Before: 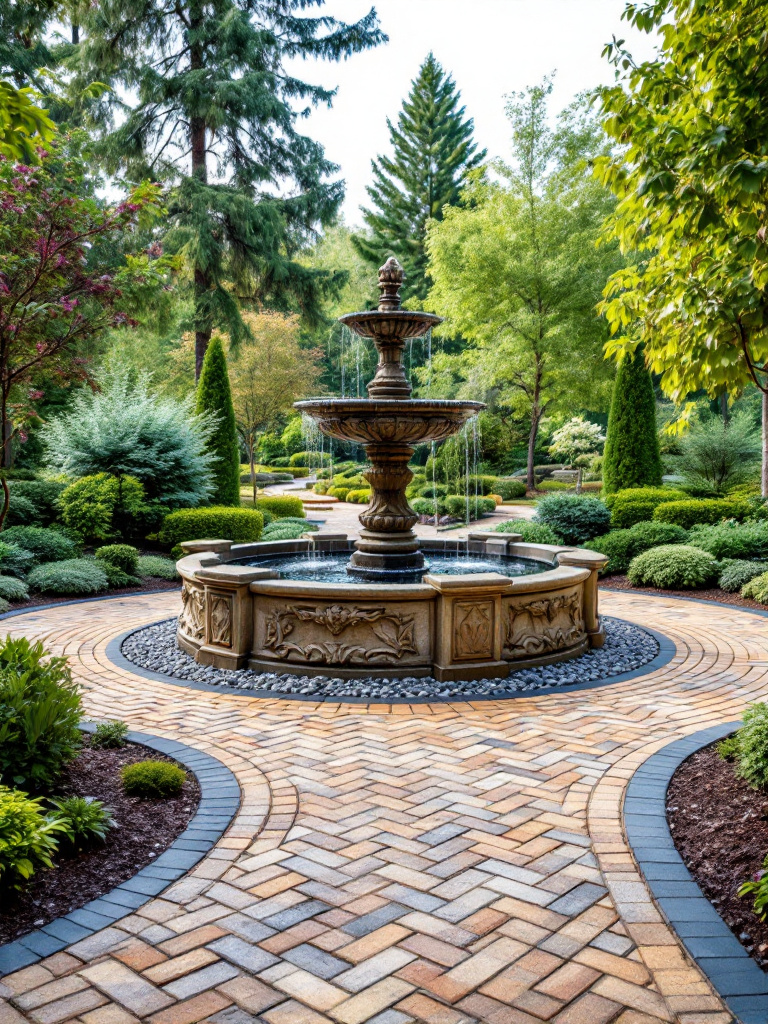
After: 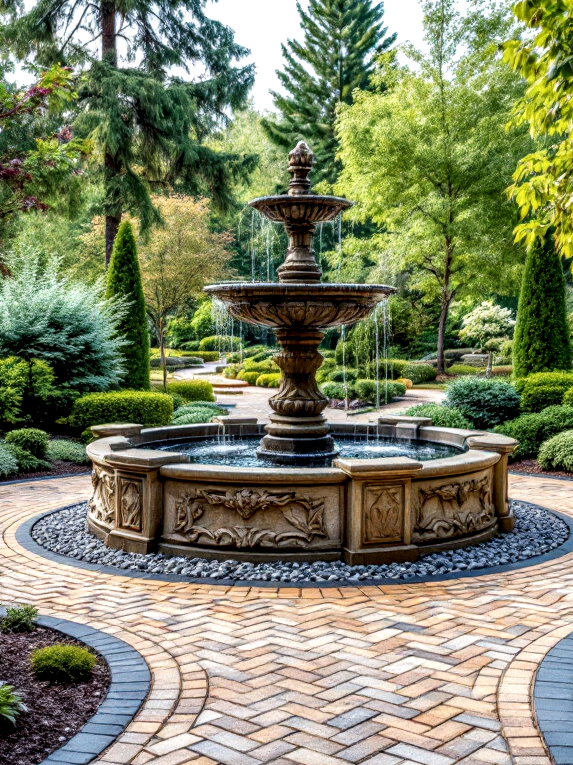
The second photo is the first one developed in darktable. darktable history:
crop and rotate: left 11.831%, top 11.346%, right 13.429%, bottom 13.899%
local contrast: detail 144%
